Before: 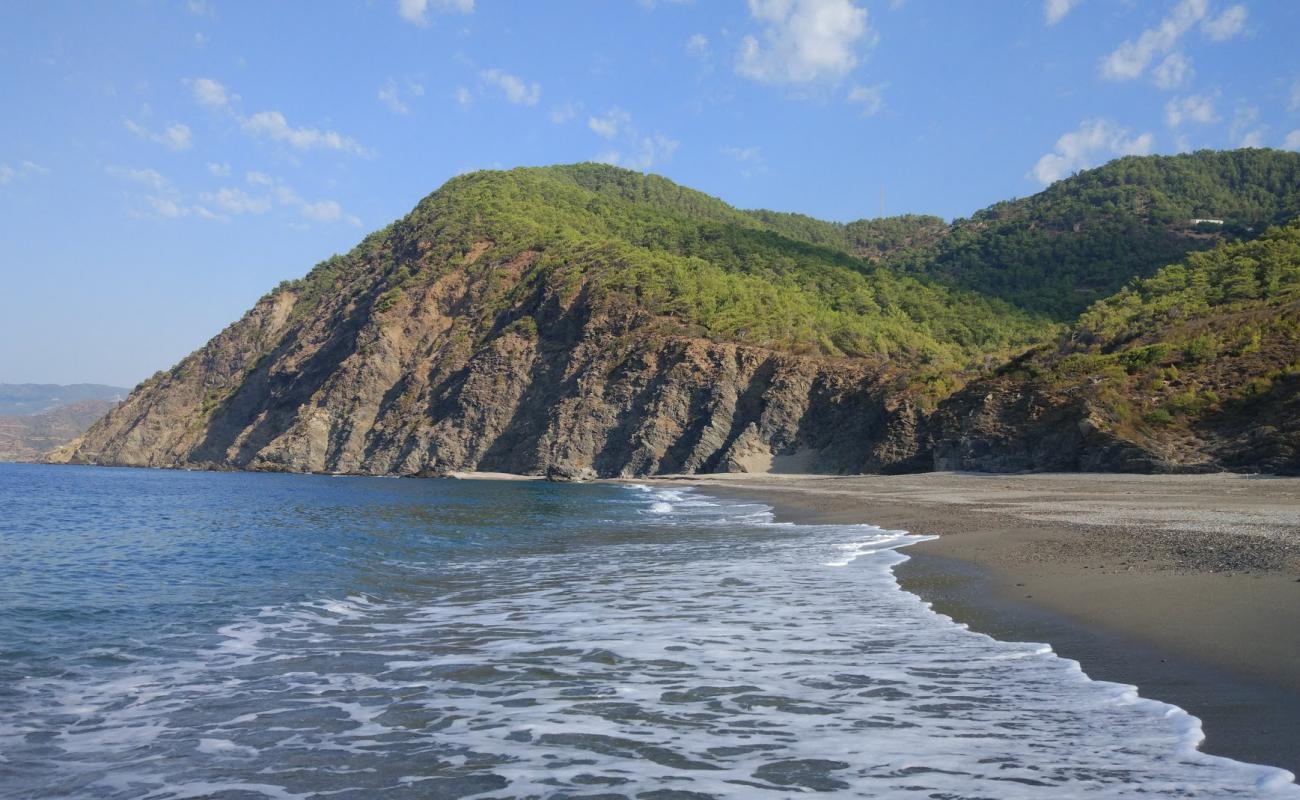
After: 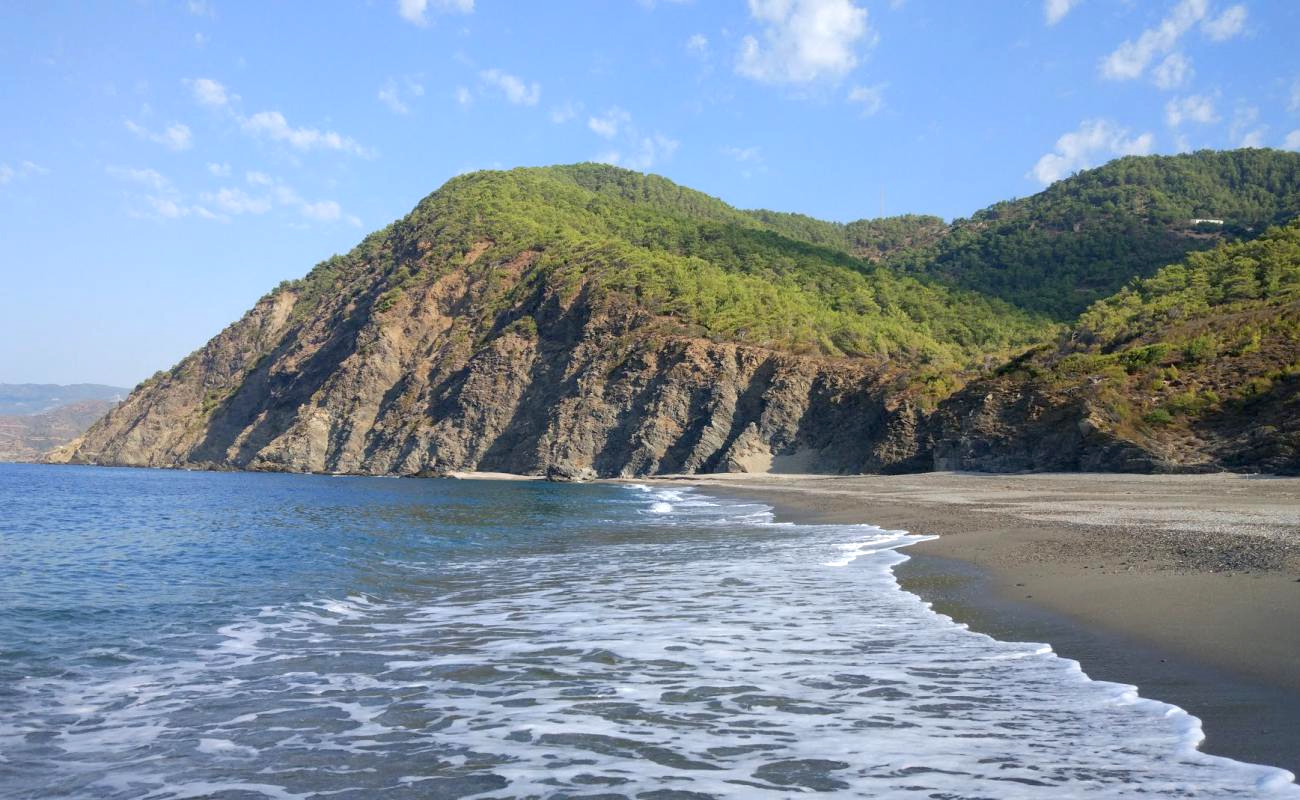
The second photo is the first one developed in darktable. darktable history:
exposure: black level correction 0.005, exposure 0.41 EV, compensate exposure bias true, compensate highlight preservation false
